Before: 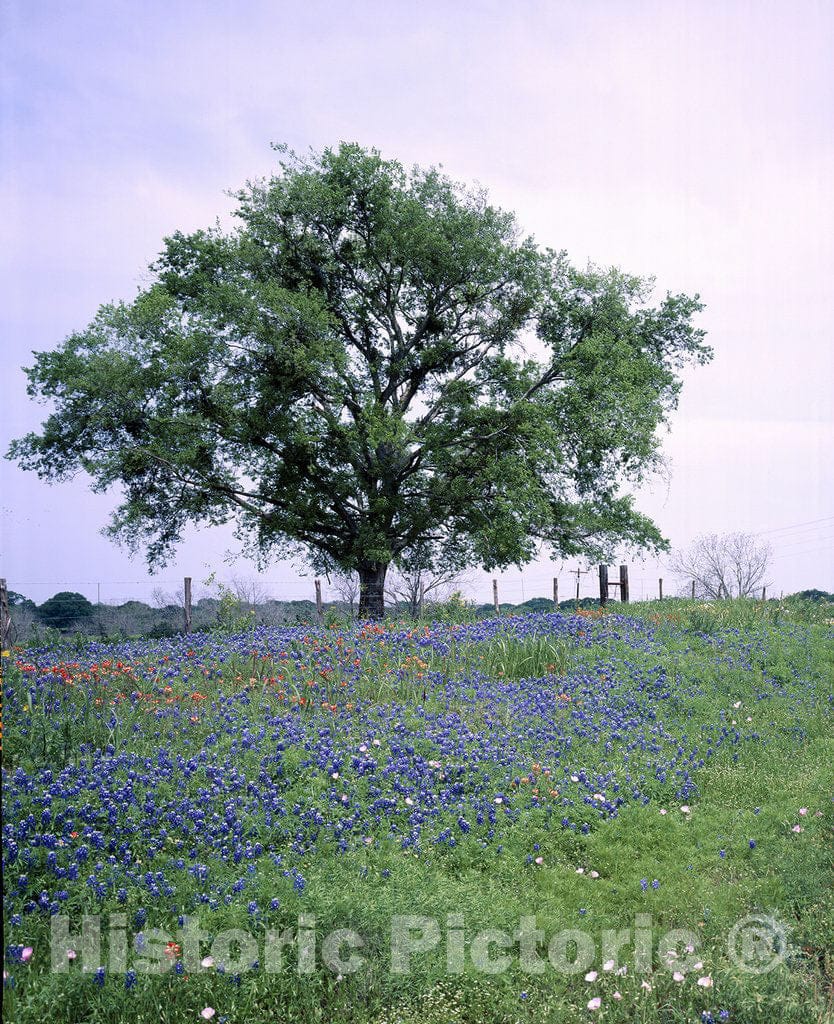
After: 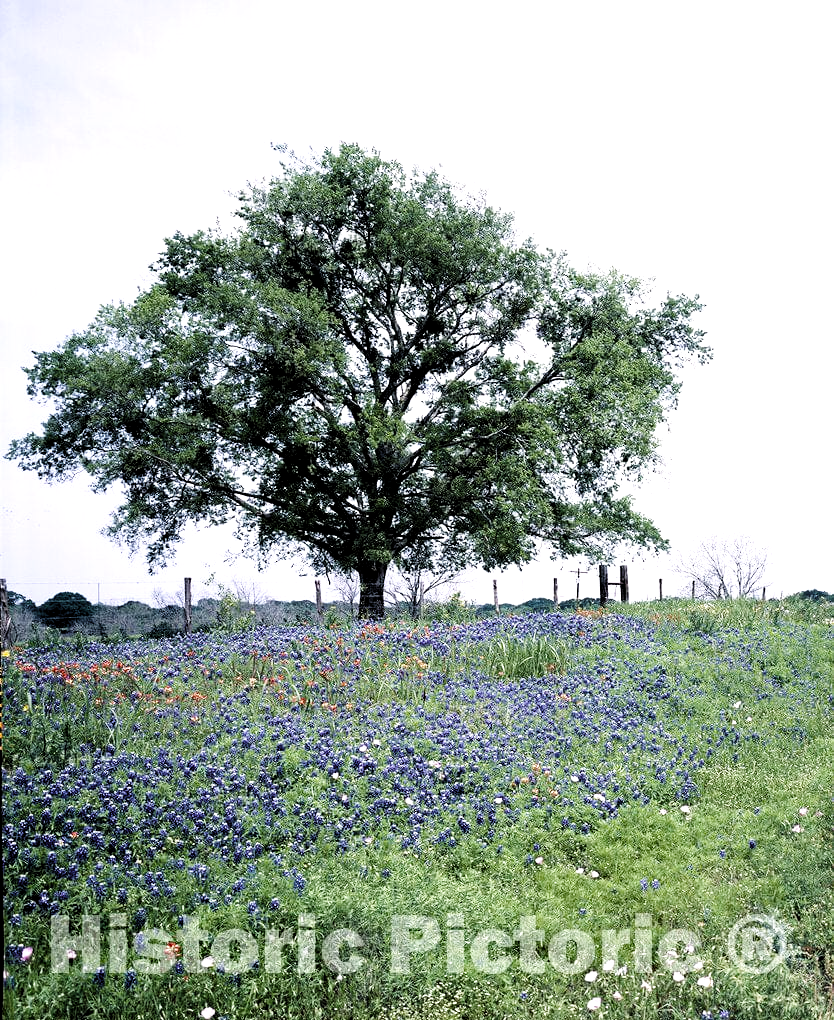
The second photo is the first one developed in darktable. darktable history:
haze removal: strength 0.29, distance 0.25, compatibility mode true, adaptive false
base curve: curves: ch0 [(0, 0) (0.008, 0.007) (0.022, 0.029) (0.048, 0.089) (0.092, 0.197) (0.191, 0.399) (0.275, 0.534) (0.357, 0.65) (0.477, 0.78) (0.542, 0.833) (0.799, 0.973) (1, 1)], preserve colors none
levels: levels [0.101, 0.578, 0.953]
crop: top 0.05%, bottom 0.098%
